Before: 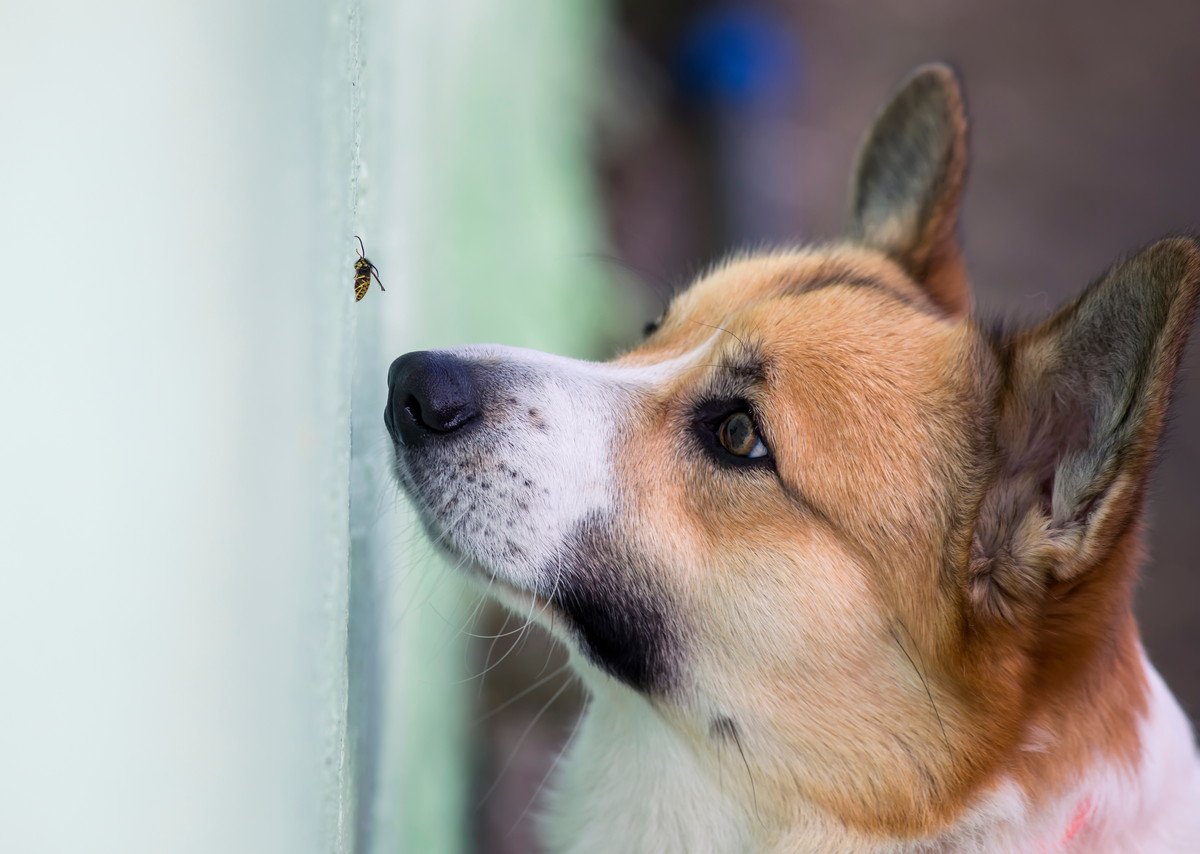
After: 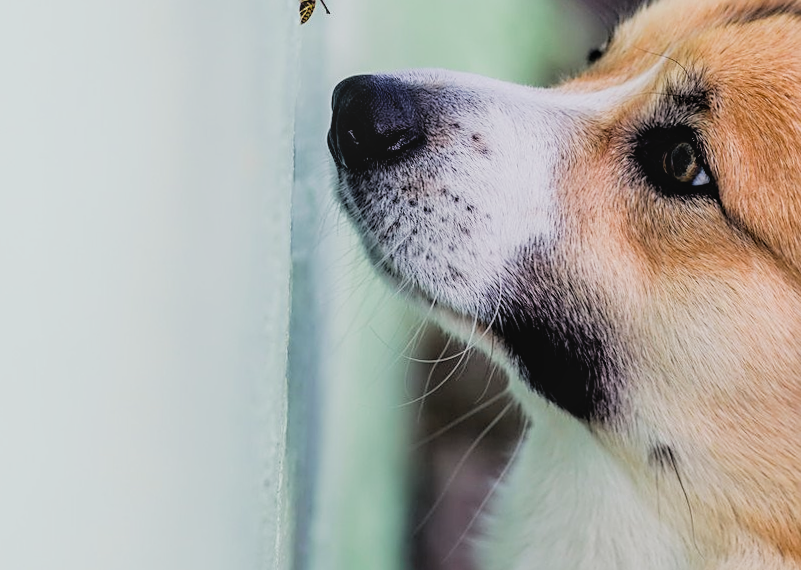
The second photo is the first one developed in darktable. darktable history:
crop and rotate: angle -0.82°, left 3.85%, top 31.828%, right 27.992%
color balance: on, module defaults
local contrast: detail 110%
sharpen: on, module defaults
color balance rgb: shadows fall-off 101%, linear chroma grading › mid-tones 7.63%, perceptual saturation grading › mid-tones 11.68%, mask middle-gray fulcrum 22.45%, global vibrance 10.11%, saturation formula JzAzBz (2021)
filmic rgb: black relative exposure -5 EV, hardness 2.88, contrast 1.3, highlights saturation mix -30%
